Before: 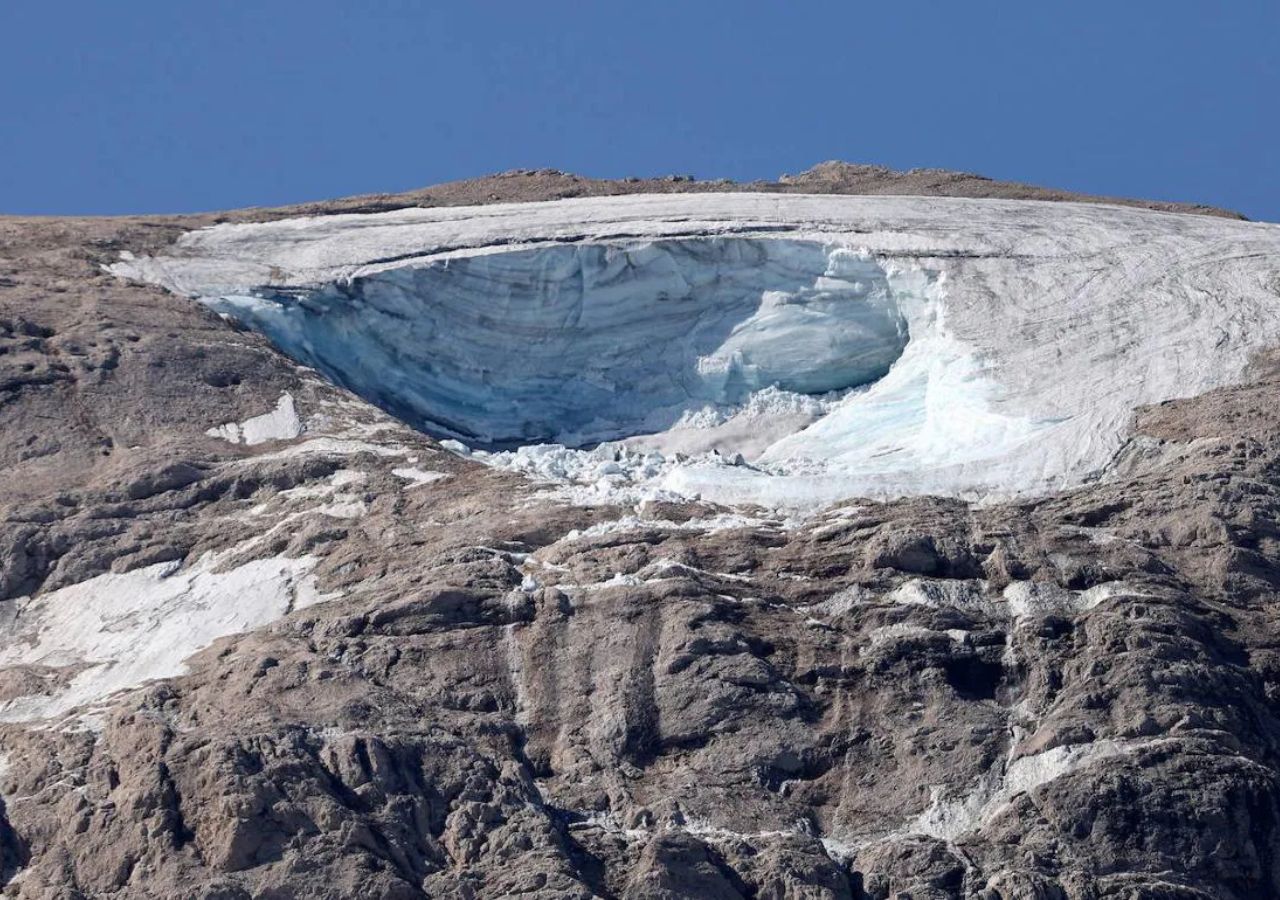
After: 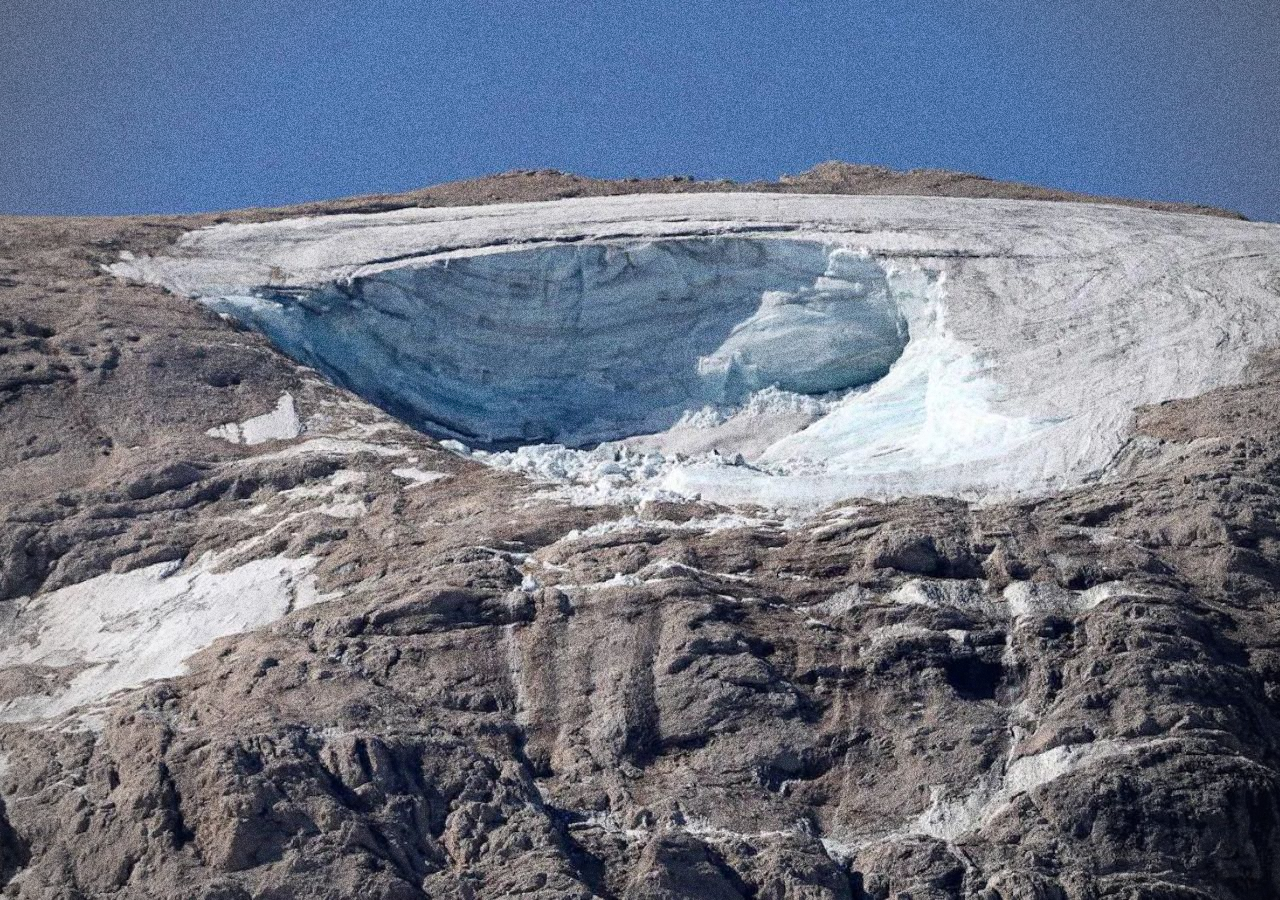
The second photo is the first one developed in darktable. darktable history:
vignetting: fall-off radius 45%, brightness -0.33
grain: coarseness 10.62 ISO, strength 55.56%
